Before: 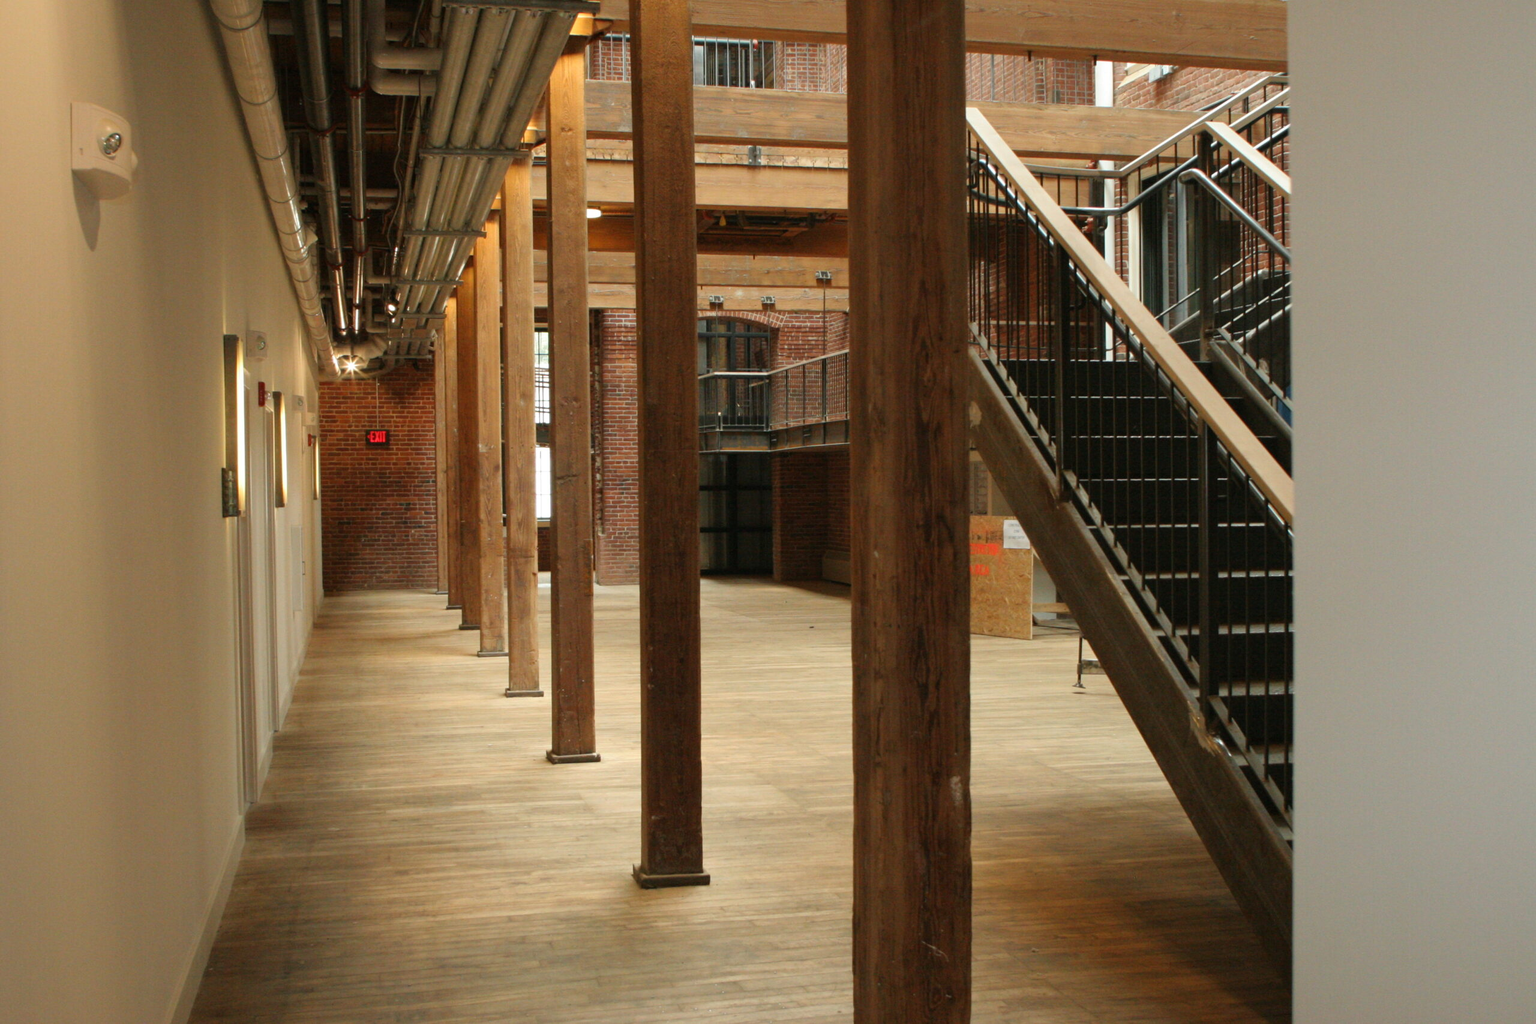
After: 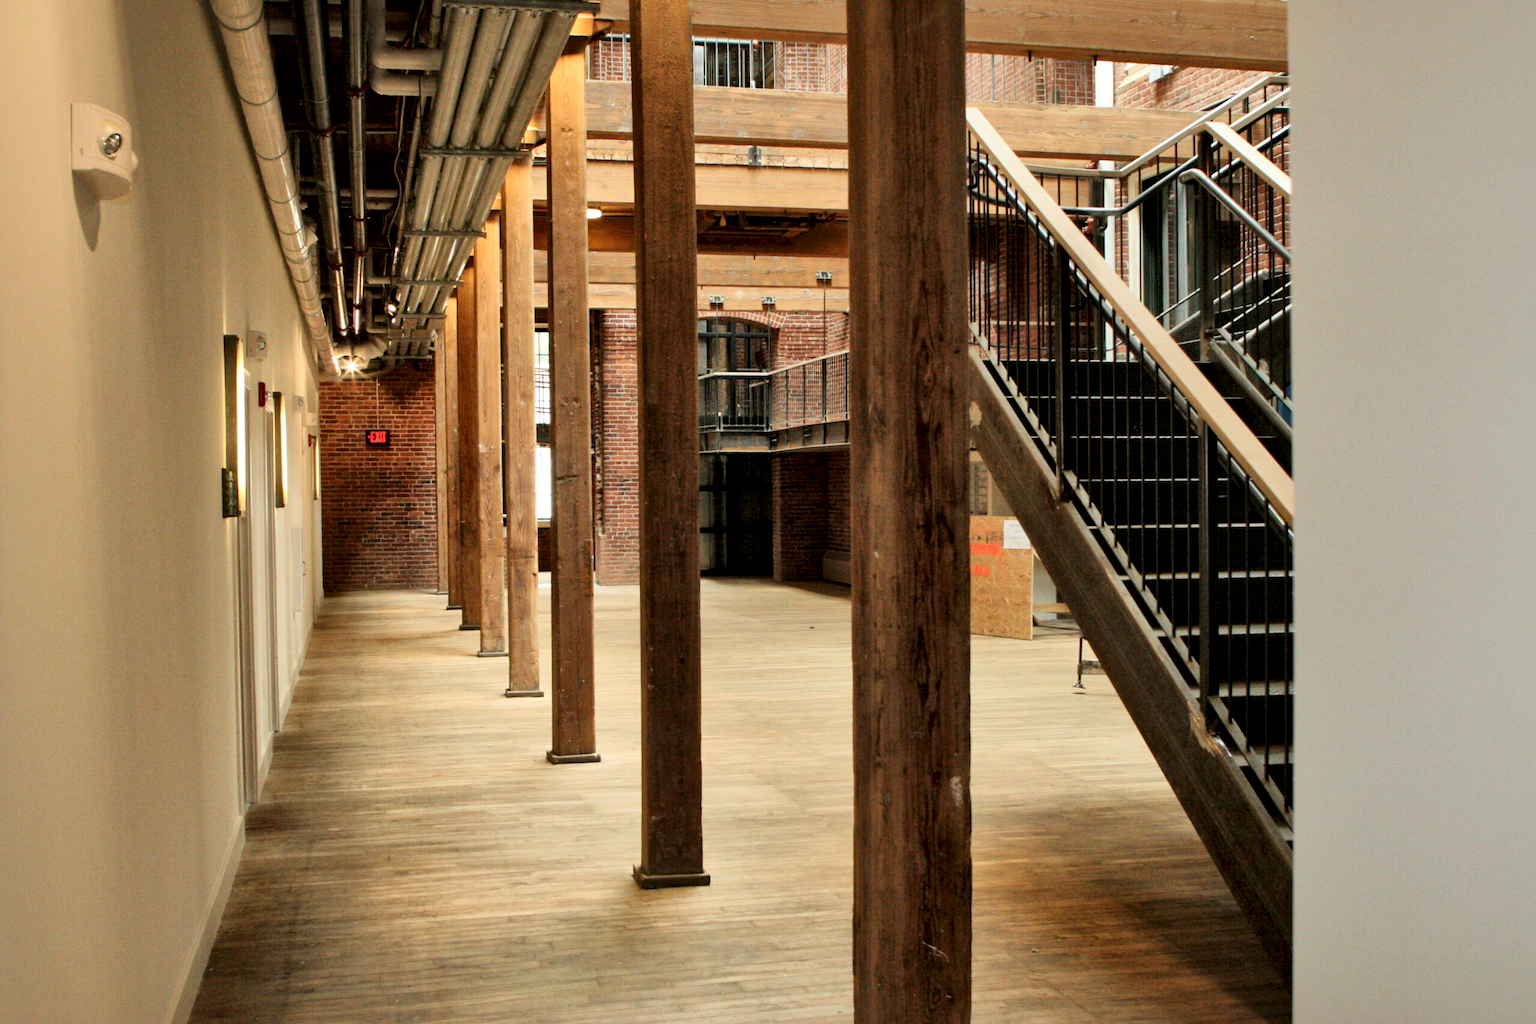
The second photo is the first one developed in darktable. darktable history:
exposure: exposure 0.55 EV, compensate exposure bias true, compensate highlight preservation false
filmic rgb: black relative exposure -16 EV, white relative exposure 6.07 EV, hardness 5.22, color science v6 (2022)
local contrast: mode bilateral grid, contrast 70, coarseness 75, detail 180%, midtone range 0.2
